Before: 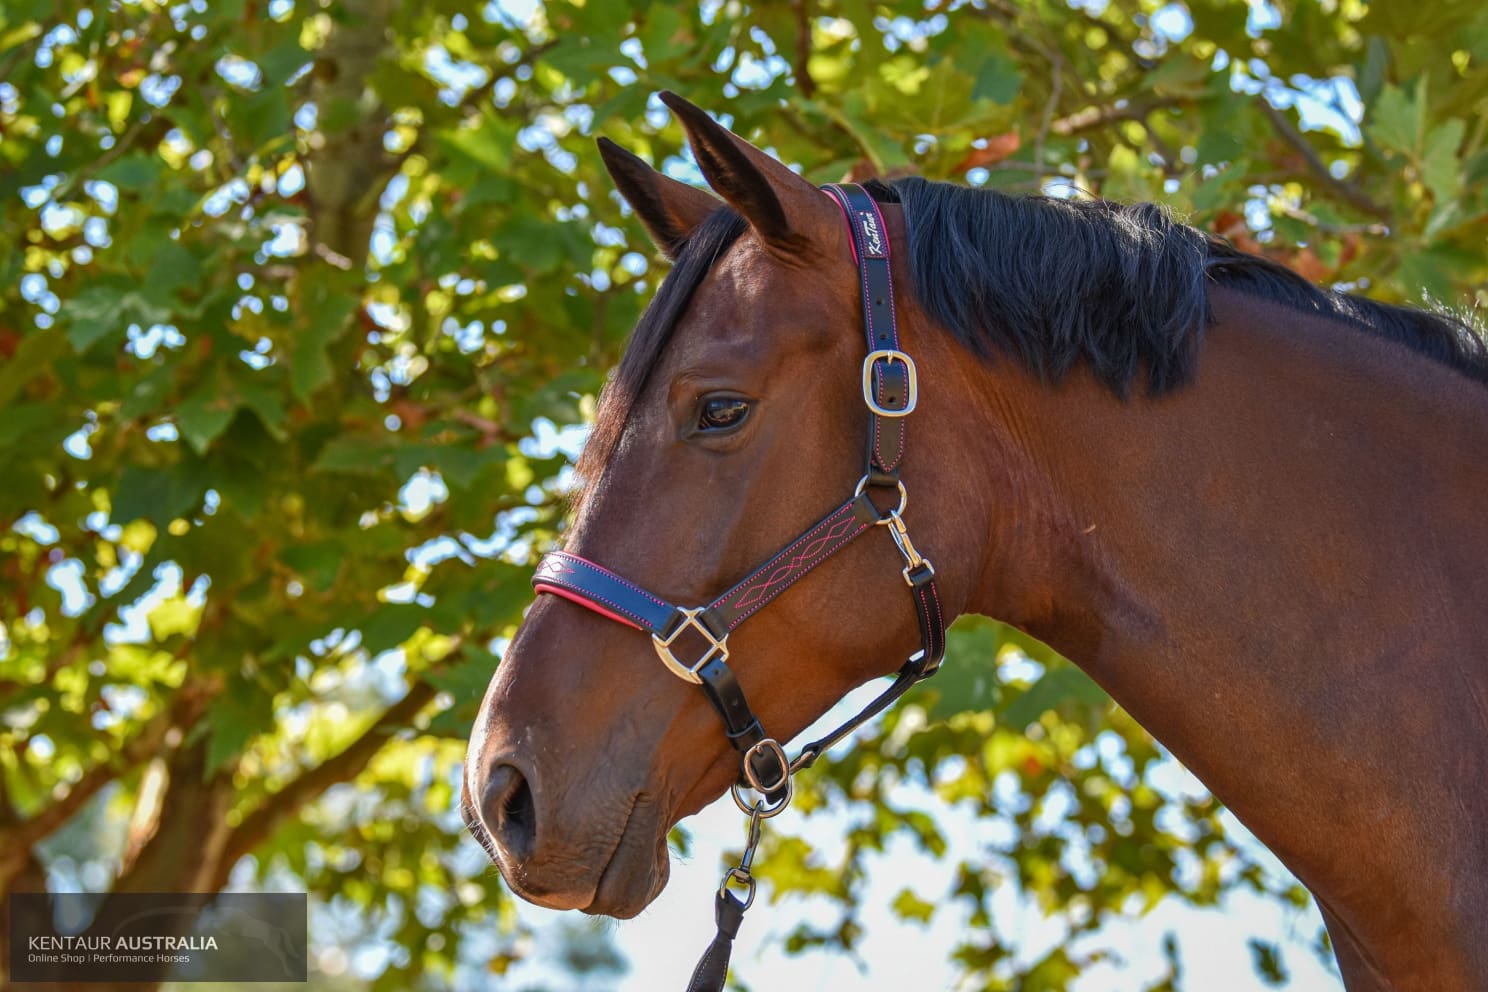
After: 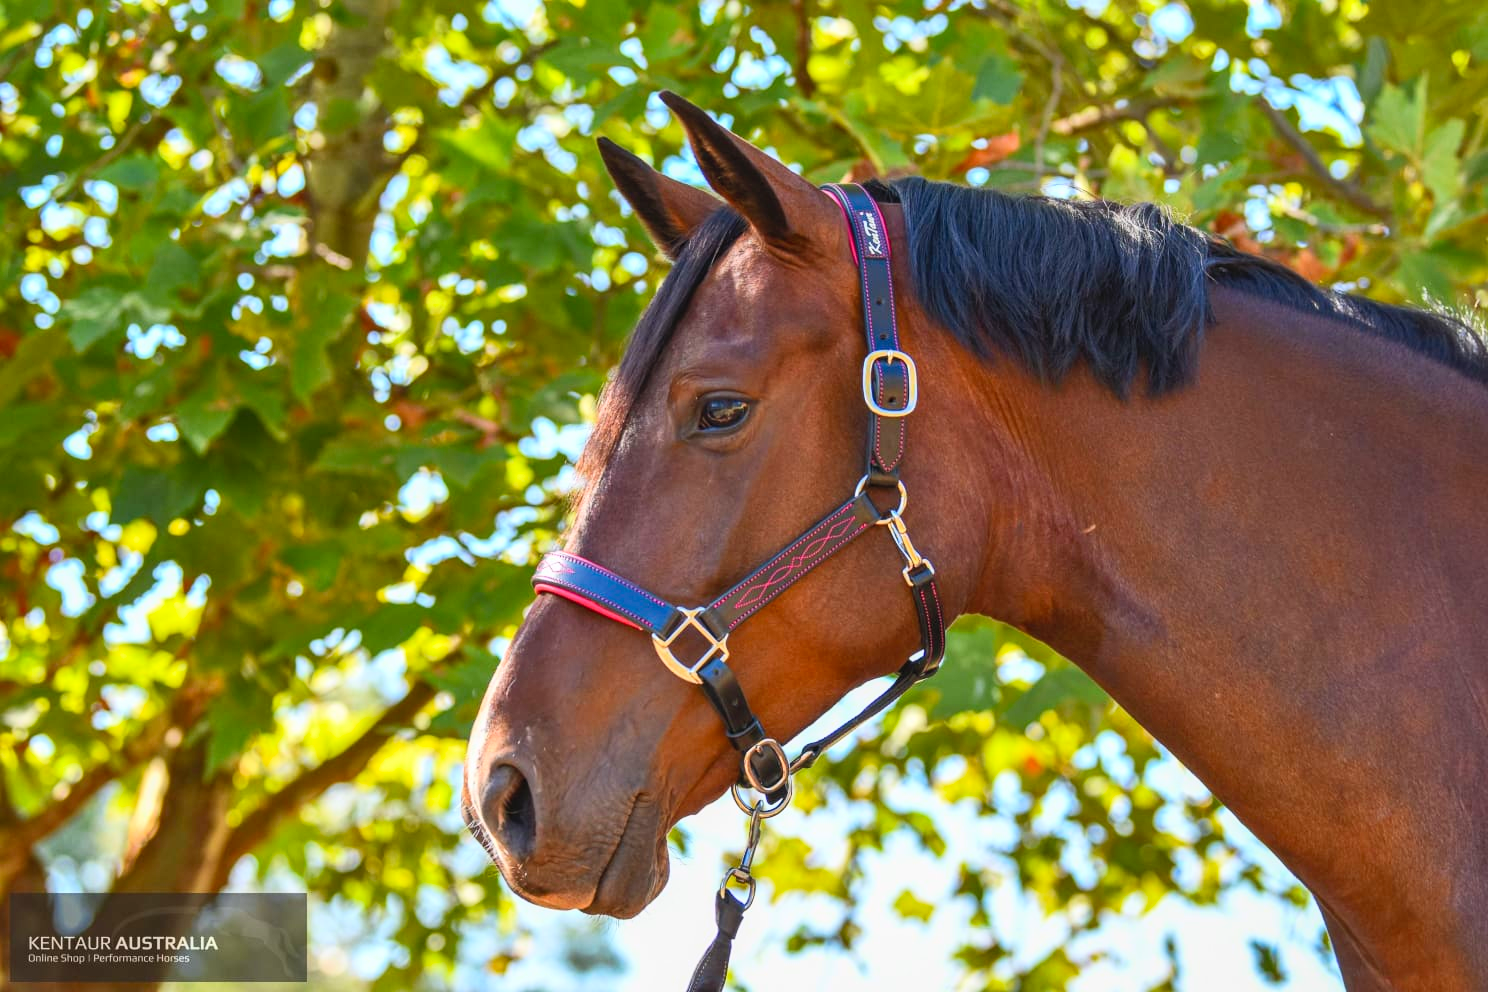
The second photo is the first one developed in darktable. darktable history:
contrast brightness saturation: contrast 0.243, brightness 0.259, saturation 0.376
